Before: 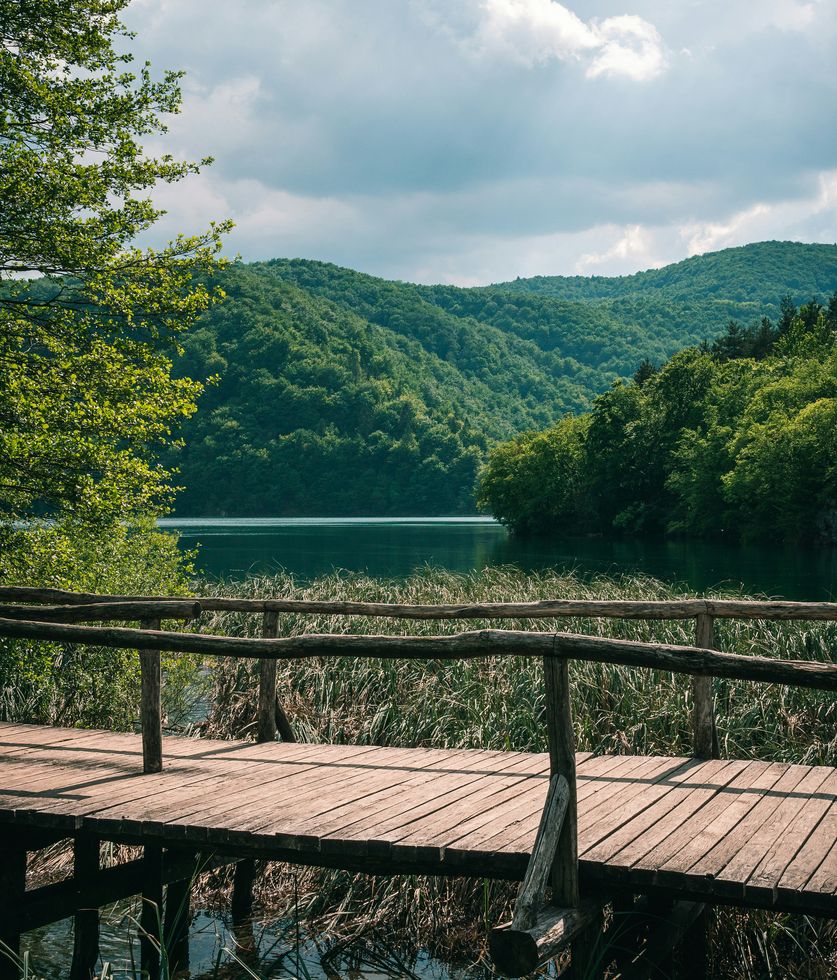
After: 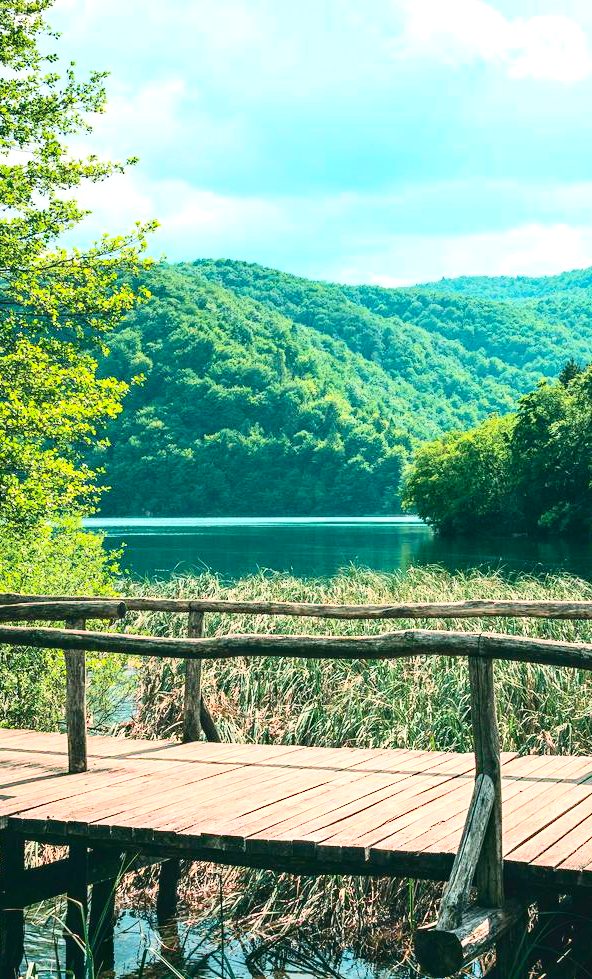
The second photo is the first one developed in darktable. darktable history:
haze removal: compatibility mode true, adaptive false
crop and rotate: left 9.061%, right 20.142%
tone curve: curves: ch0 [(0, 0.025) (0.15, 0.143) (0.452, 0.486) (0.751, 0.788) (1, 0.961)]; ch1 [(0, 0) (0.416, 0.4) (0.476, 0.469) (0.497, 0.494) (0.546, 0.571) (0.566, 0.607) (0.62, 0.657) (1, 1)]; ch2 [(0, 0) (0.386, 0.397) (0.505, 0.498) (0.547, 0.546) (0.579, 0.58) (1, 1)], color space Lab, independent channels, preserve colors none
exposure: black level correction 0, exposure 1.3 EV, compensate exposure bias true, compensate highlight preservation false
contrast brightness saturation: contrast 0.2, brightness 0.16, saturation 0.22
tone equalizer: on, module defaults
